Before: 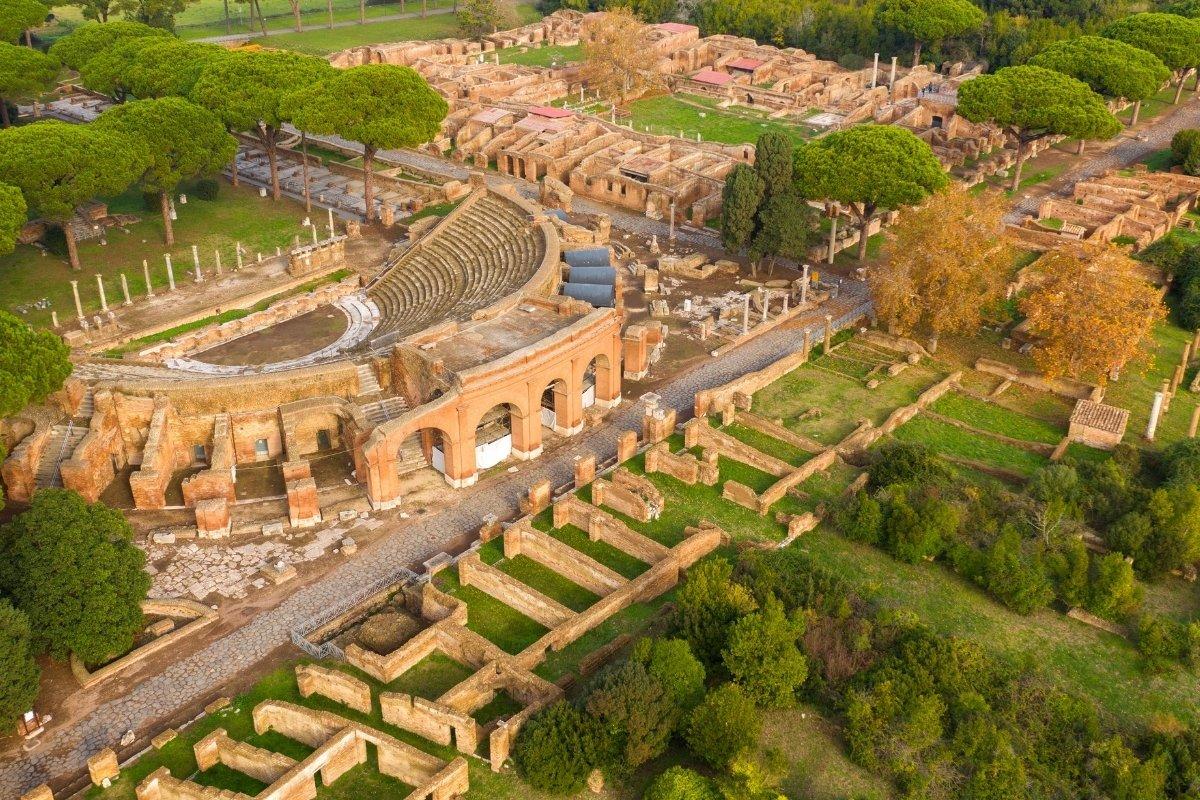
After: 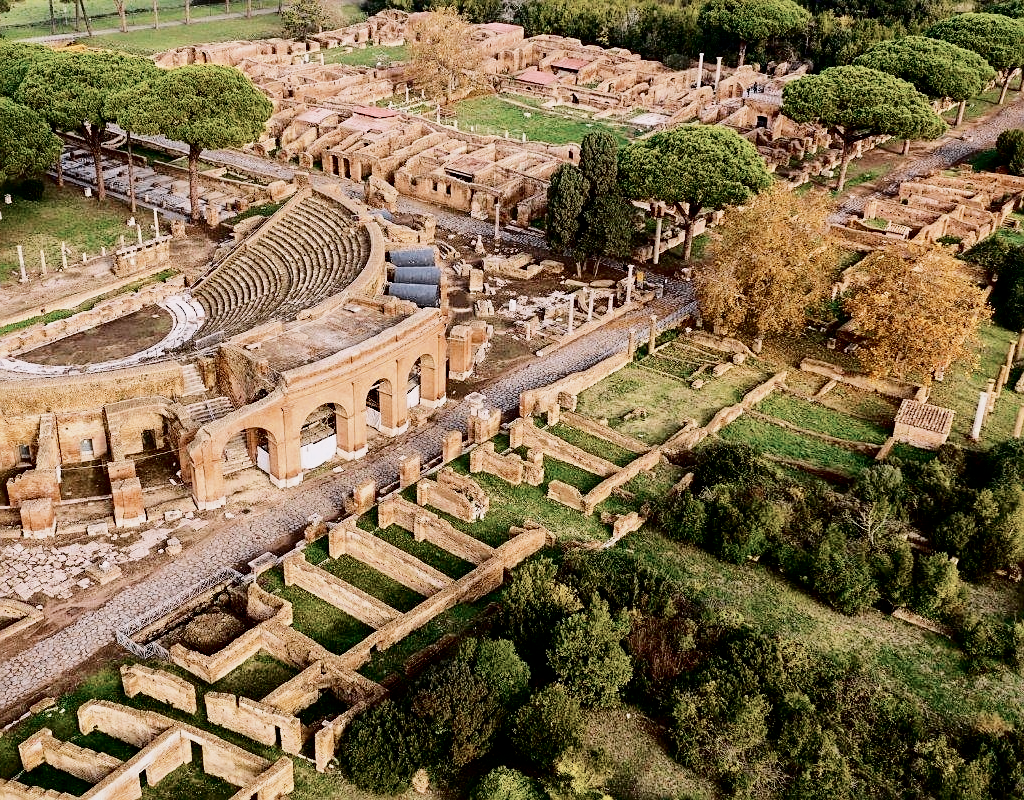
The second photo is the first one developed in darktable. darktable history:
crop and rotate: left 14.584%
local contrast: mode bilateral grid, contrast 20, coarseness 50, detail 130%, midtone range 0.2
tone curve: curves: ch0 [(0, 0) (0.003, 0.001) (0.011, 0.004) (0.025, 0.008) (0.044, 0.015) (0.069, 0.022) (0.1, 0.031) (0.136, 0.052) (0.177, 0.101) (0.224, 0.181) (0.277, 0.289) (0.335, 0.418) (0.399, 0.541) (0.468, 0.65) (0.543, 0.739) (0.623, 0.817) (0.709, 0.882) (0.801, 0.919) (0.898, 0.958) (1, 1)], color space Lab, independent channels, preserve colors none
color zones: curves: ch0 [(0, 0.5) (0.125, 0.4) (0.25, 0.5) (0.375, 0.4) (0.5, 0.4) (0.625, 0.35) (0.75, 0.35) (0.875, 0.5)]; ch1 [(0, 0.35) (0.125, 0.45) (0.25, 0.35) (0.375, 0.35) (0.5, 0.35) (0.625, 0.35) (0.75, 0.45) (0.875, 0.35)]; ch2 [(0, 0.6) (0.125, 0.5) (0.25, 0.5) (0.375, 0.6) (0.5, 0.6) (0.625, 0.5) (0.75, 0.5) (0.875, 0.5)]
white balance: red 1.05, blue 1.072
contrast brightness saturation: saturation -0.05
filmic rgb: middle gray luminance 29%, black relative exposure -10.3 EV, white relative exposure 5.5 EV, threshold 6 EV, target black luminance 0%, hardness 3.95, latitude 2.04%, contrast 1.132, highlights saturation mix 5%, shadows ↔ highlights balance 15.11%, preserve chrominance no, color science v3 (2019), use custom middle-gray values true, iterations of high-quality reconstruction 0, enable highlight reconstruction true
sharpen: on, module defaults
